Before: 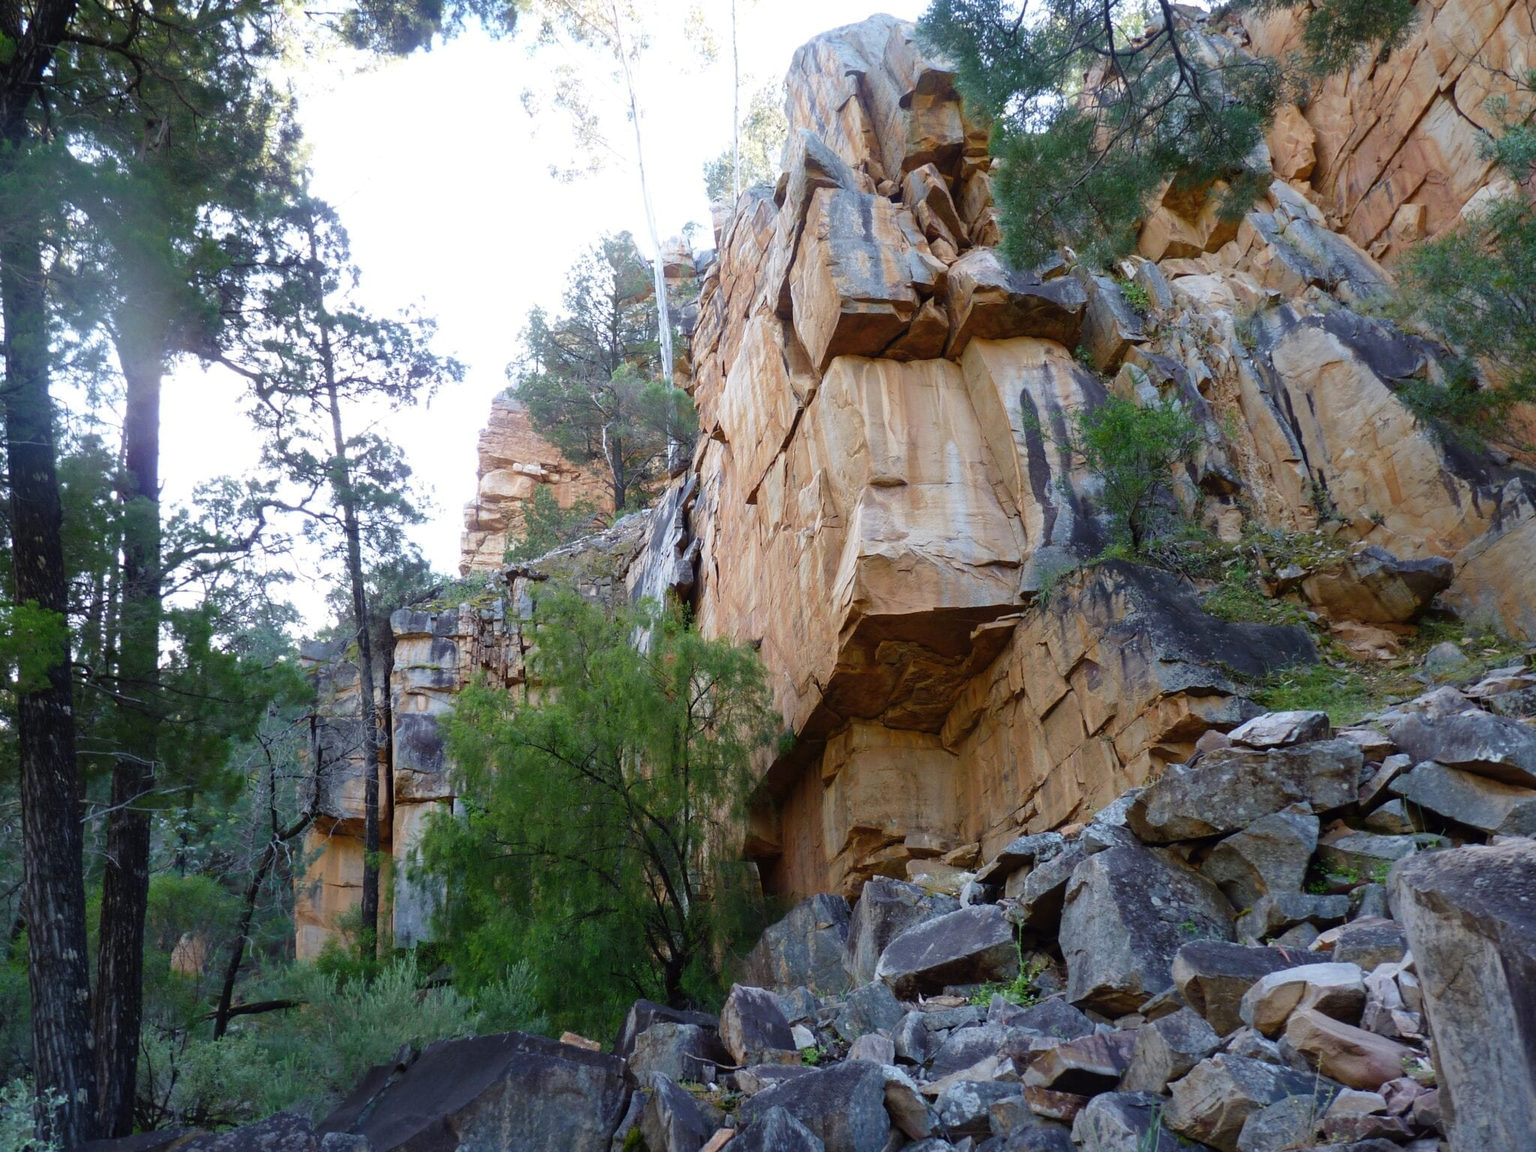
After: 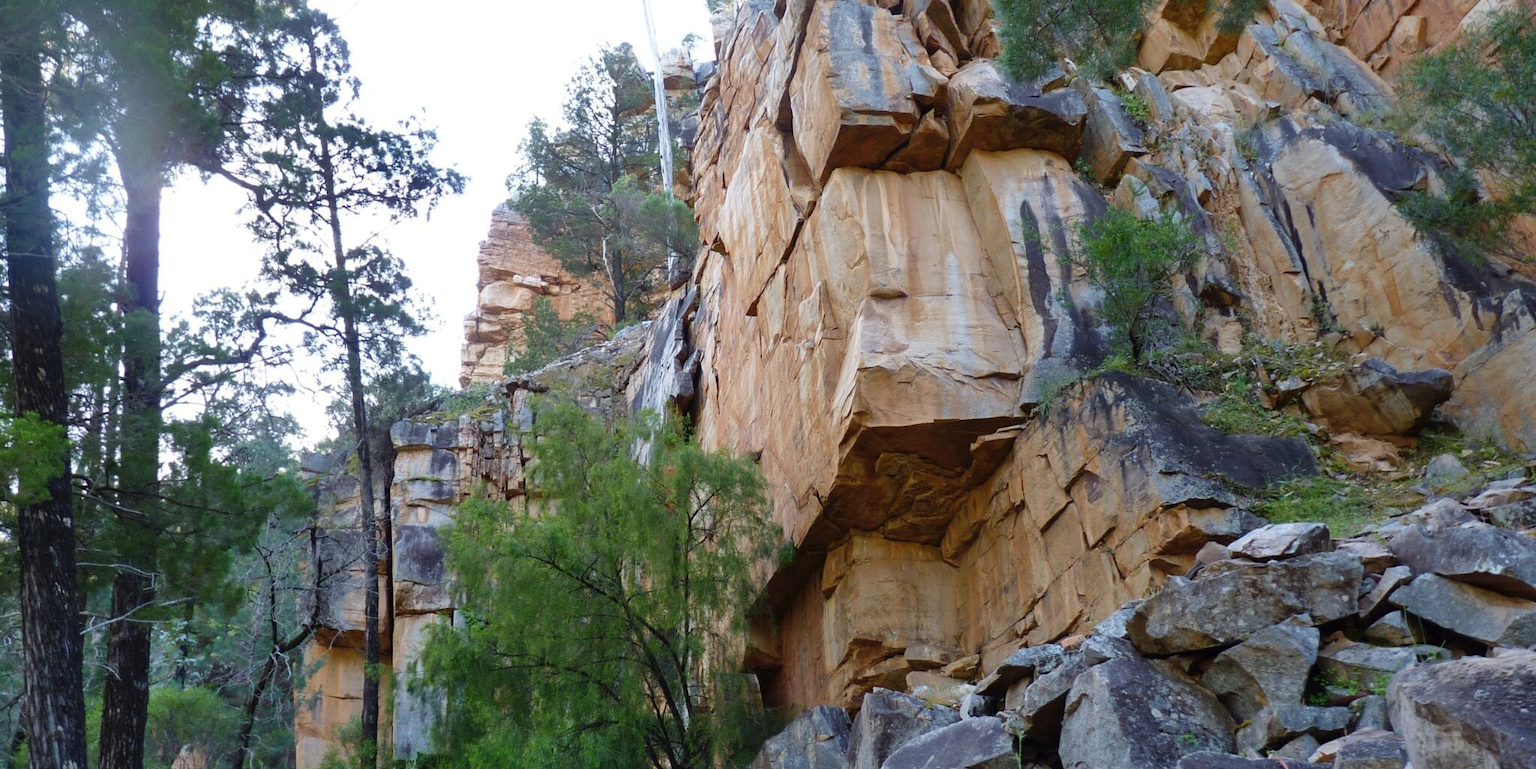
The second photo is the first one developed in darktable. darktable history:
shadows and highlights: soften with gaussian
crop: top 16.383%, bottom 16.757%
